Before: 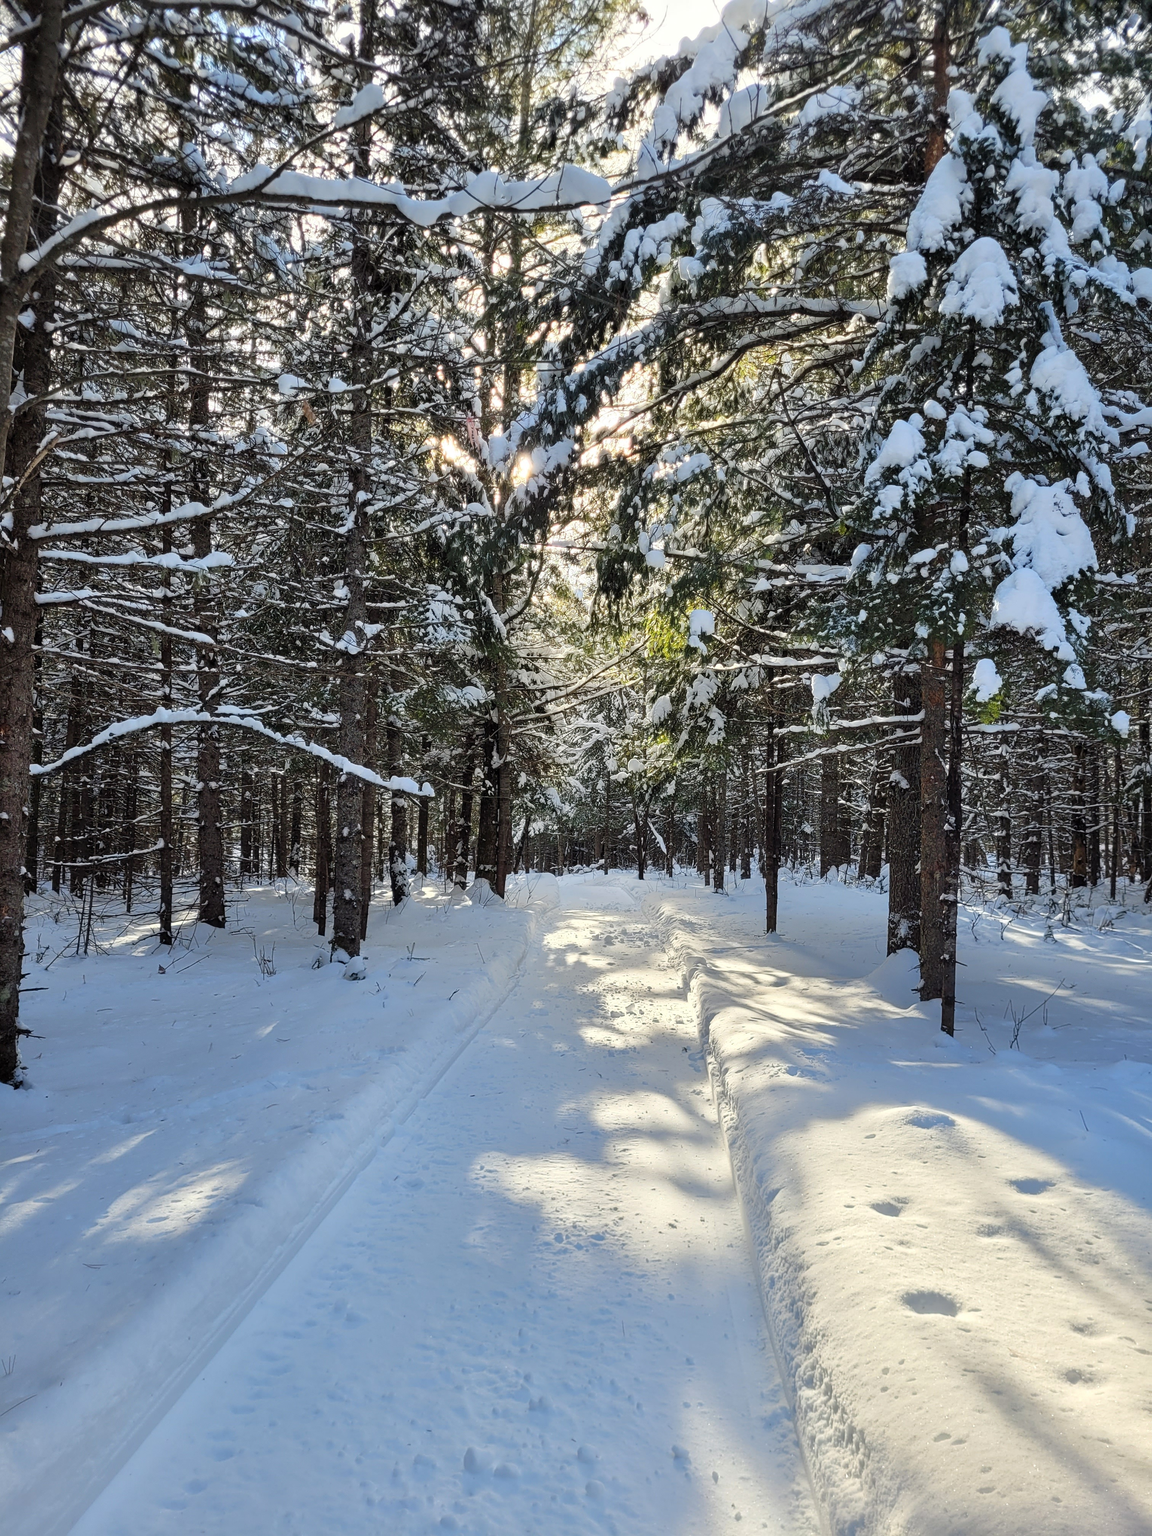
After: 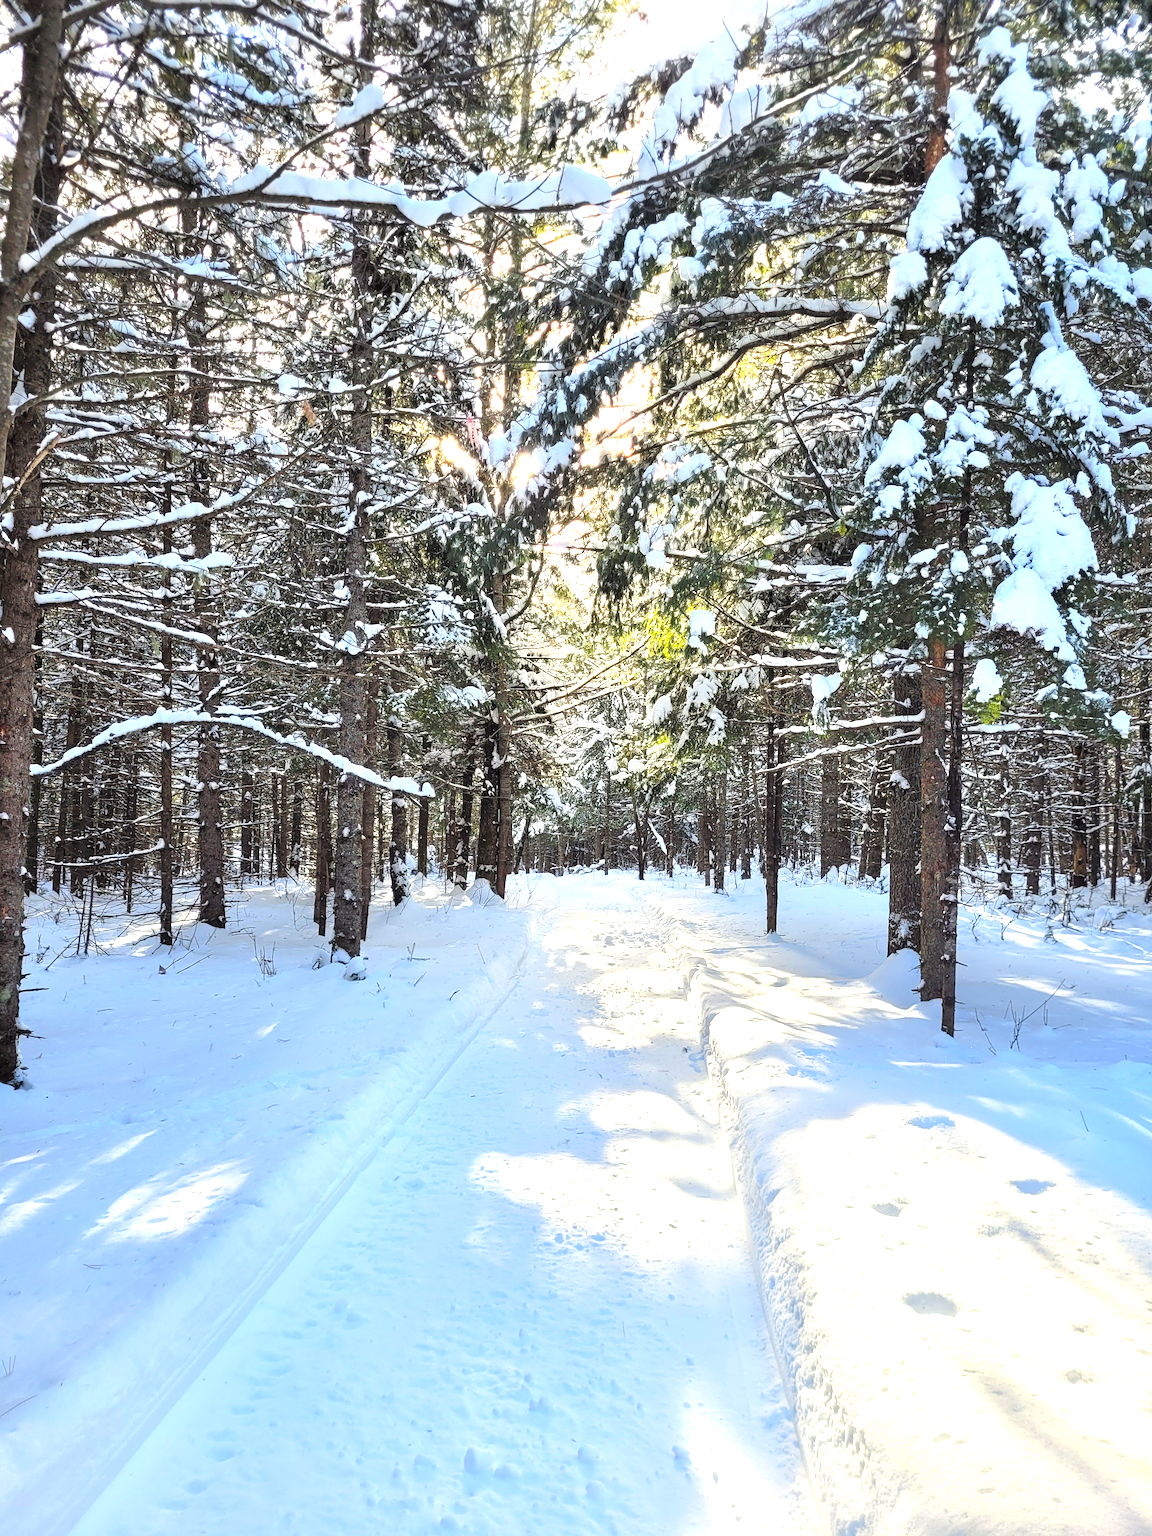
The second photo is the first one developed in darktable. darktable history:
exposure: black level correction 0, exposure 1.1 EV, compensate highlight preservation false
contrast brightness saturation: contrast 0.07, brightness 0.08, saturation 0.18
